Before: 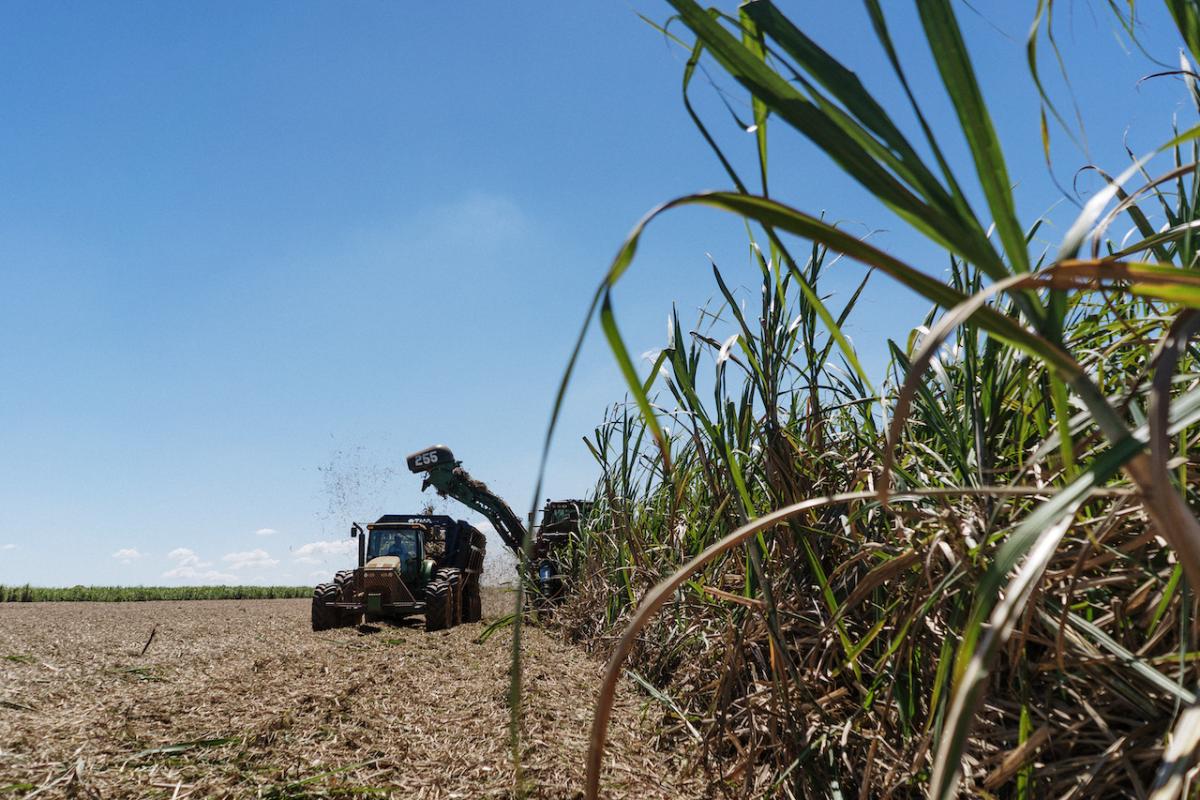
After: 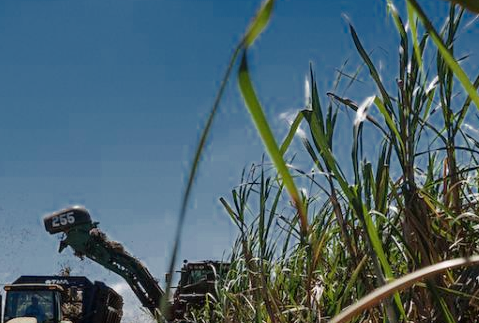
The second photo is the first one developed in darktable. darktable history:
color zones: curves: ch0 [(0, 0.497) (0.143, 0.5) (0.286, 0.5) (0.429, 0.483) (0.571, 0.116) (0.714, -0.006) (0.857, 0.28) (1, 0.497)]
crop: left 30.264%, top 29.93%, right 29.76%, bottom 29.628%
